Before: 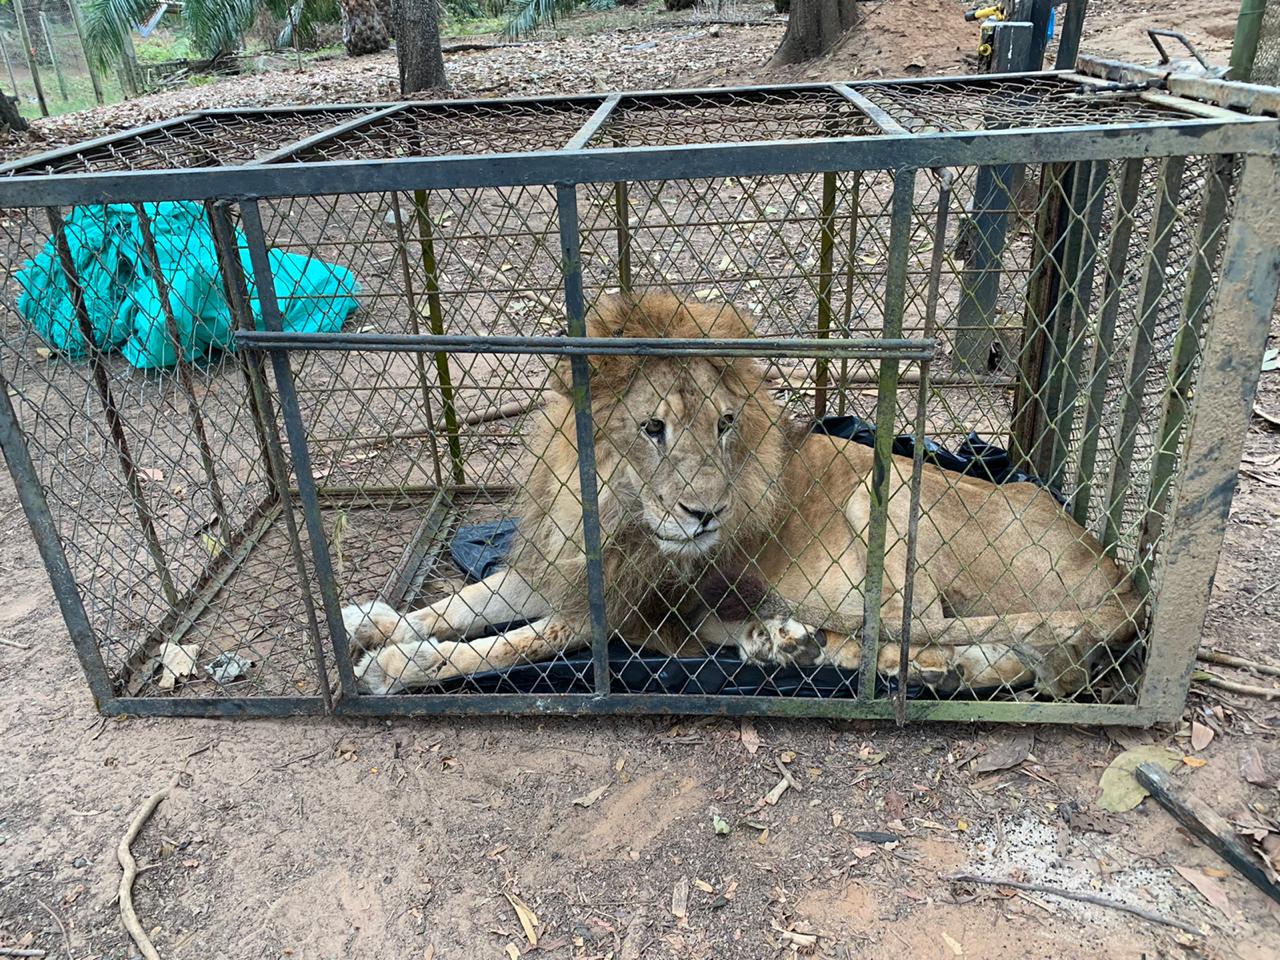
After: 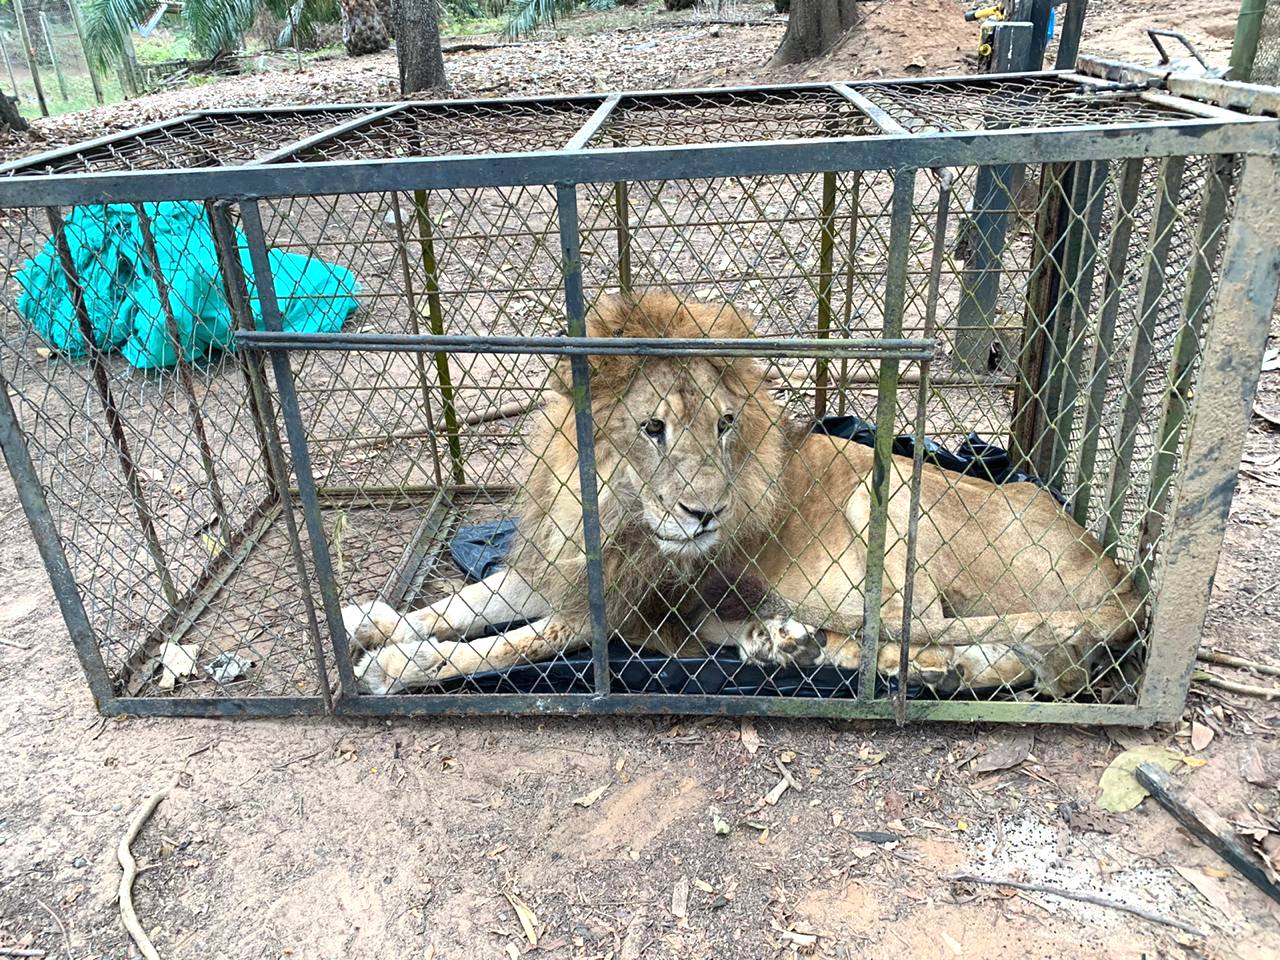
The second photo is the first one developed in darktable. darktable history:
exposure: exposure 0.578 EV, compensate highlight preservation false
